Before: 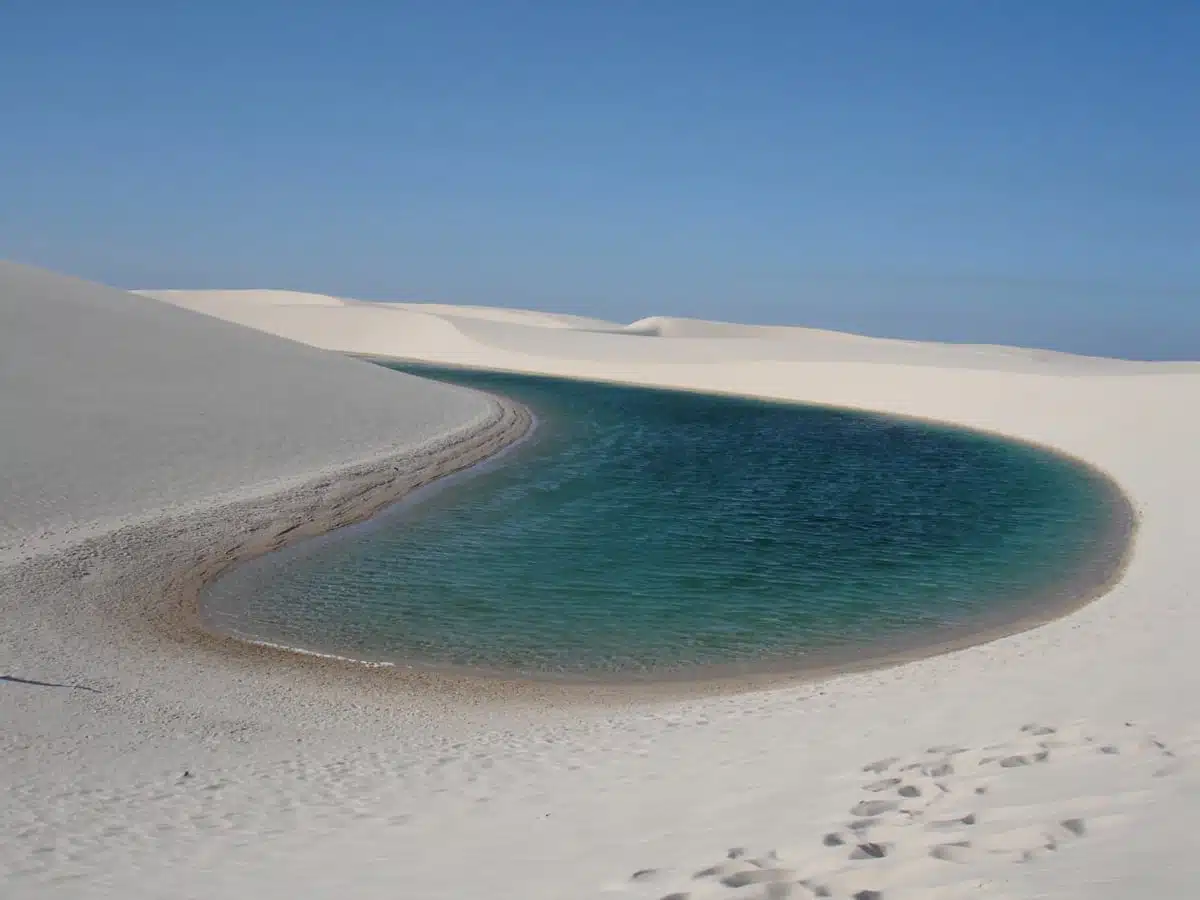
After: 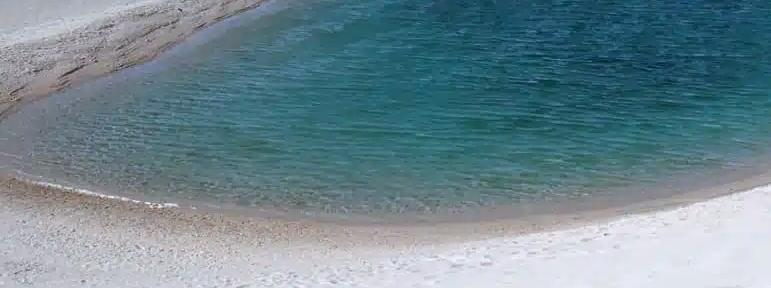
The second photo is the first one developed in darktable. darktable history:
exposure: exposure 0.566 EV, compensate exposure bias true, compensate highlight preservation false
crop: left 18.063%, top 51.073%, right 17.624%, bottom 16.883%
color correction: highlights a* -0.688, highlights b* -9.4
